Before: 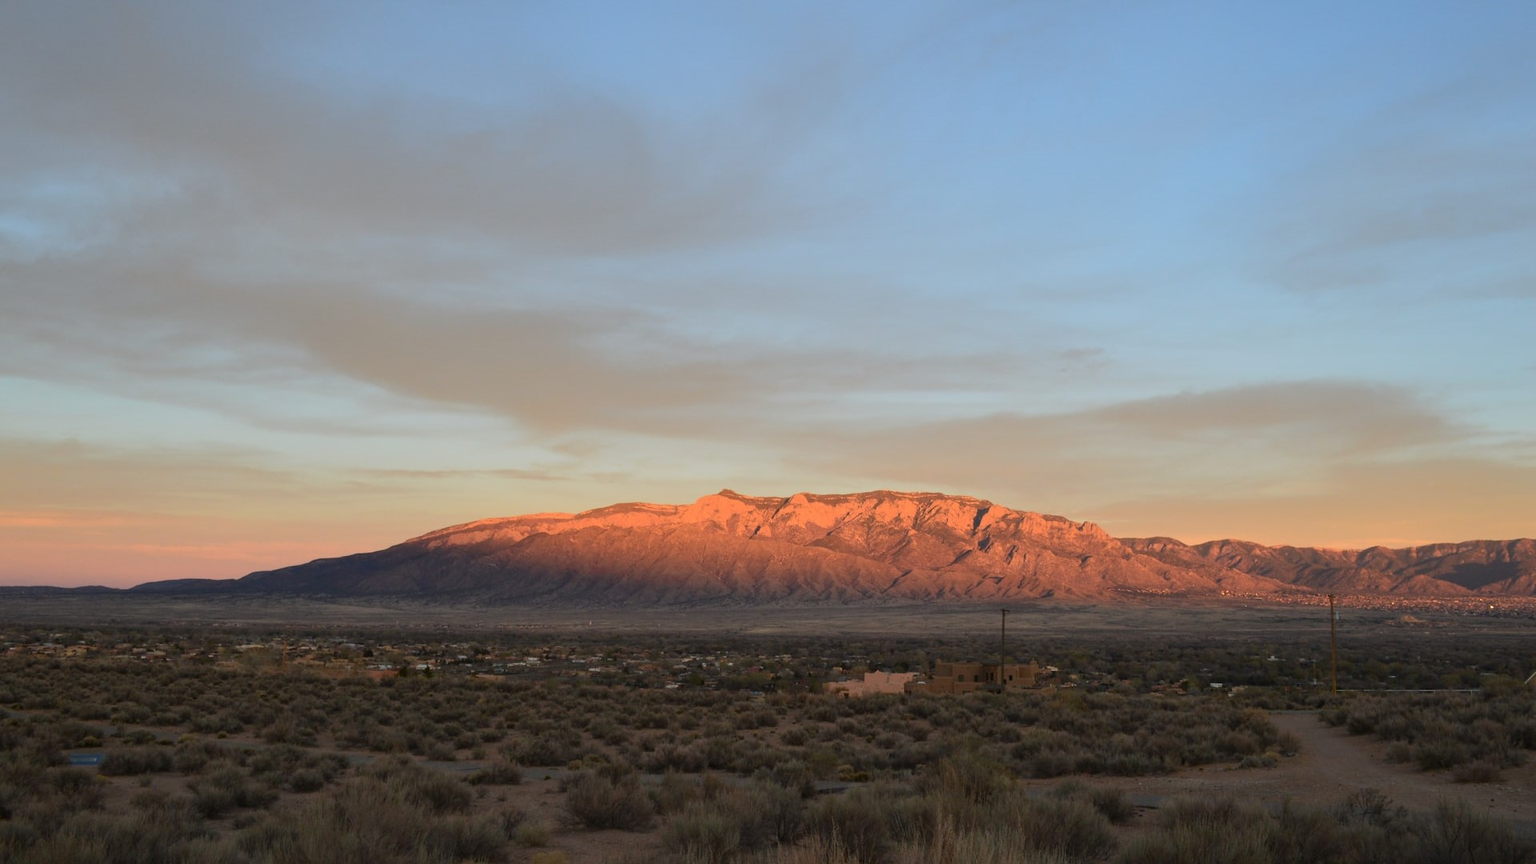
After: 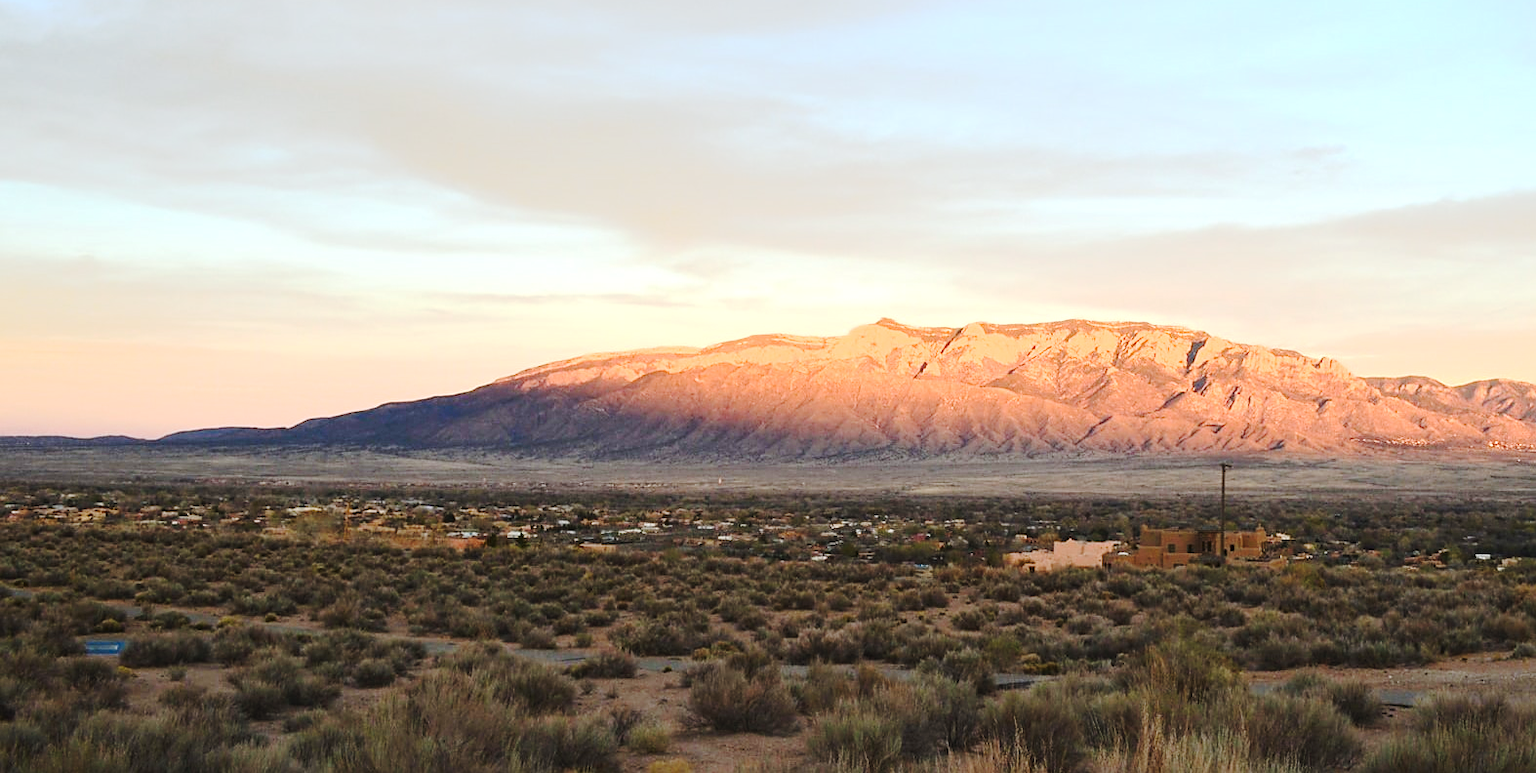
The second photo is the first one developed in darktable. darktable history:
sharpen: radius 1.864, amount 0.398, threshold 1.271
crop: top 26.531%, right 17.959%
exposure: black level correction 0, exposure 1 EV, compensate exposure bias true, compensate highlight preservation false
white balance: red 0.978, blue 0.999
tone curve: curves: ch0 [(0, 0) (0.003, 0.023) (0.011, 0.029) (0.025, 0.037) (0.044, 0.047) (0.069, 0.057) (0.1, 0.075) (0.136, 0.103) (0.177, 0.145) (0.224, 0.193) (0.277, 0.266) (0.335, 0.362) (0.399, 0.473) (0.468, 0.569) (0.543, 0.655) (0.623, 0.73) (0.709, 0.804) (0.801, 0.874) (0.898, 0.924) (1, 1)], preserve colors none
